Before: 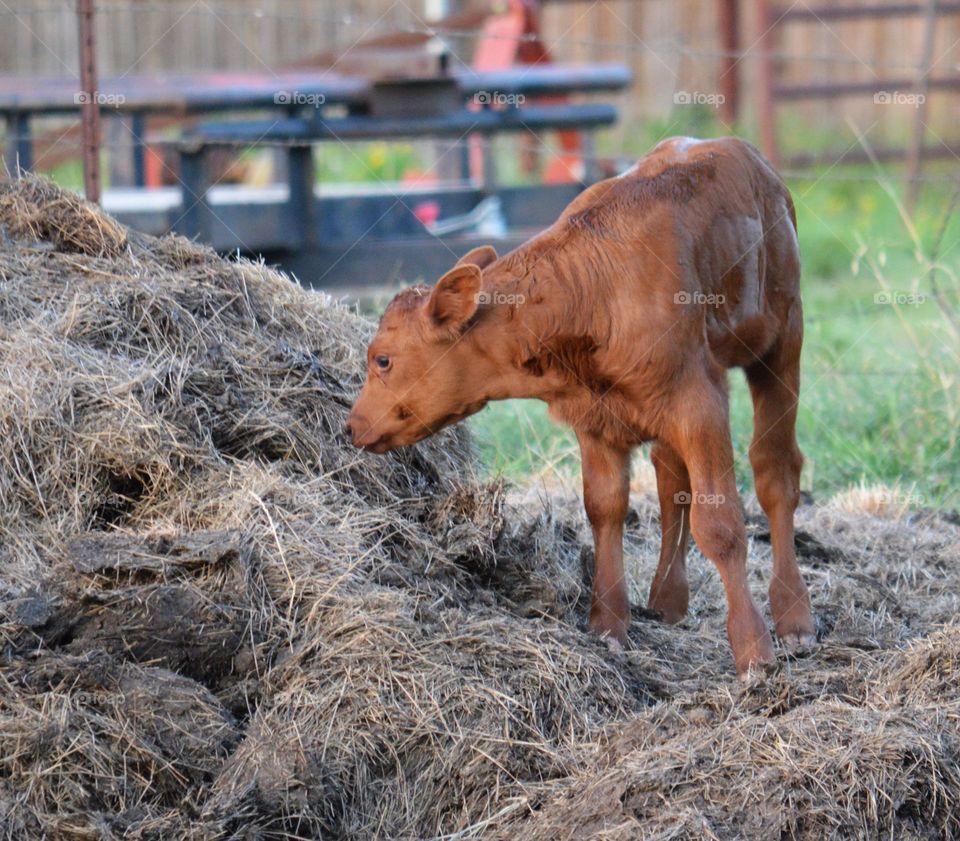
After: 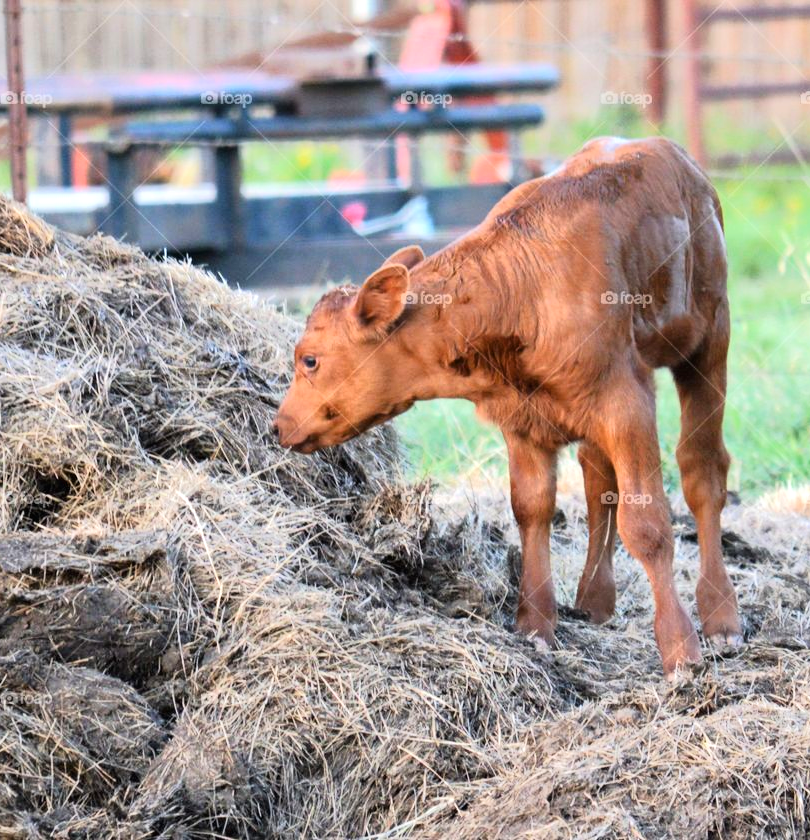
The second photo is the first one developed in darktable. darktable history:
tone curve: curves: ch0 [(0, 0.006) (0.037, 0.022) (0.123, 0.105) (0.19, 0.173) (0.277, 0.279) (0.474, 0.517) (0.597, 0.662) (0.687, 0.774) (0.855, 0.891) (1, 0.982)]; ch1 [(0, 0) (0.243, 0.245) (0.422, 0.415) (0.493, 0.498) (0.508, 0.503) (0.531, 0.55) (0.551, 0.582) (0.626, 0.672) (0.694, 0.732) (1, 1)]; ch2 [(0, 0) (0.249, 0.216) (0.356, 0.329) (0.424, 0.442) (0.476, 0.477) (0.498, 0.503) (0.517, 0.524) (0.532, 0.547) (0.562, 0.592) (0.614, 0.657) (0.706, 0.748) (0.808, 0.809) (0.991, 0.968)], color space Lab, linked channels, preserve colors none
color balance rgb: global offset › luminance -0.467%, perceptual saturation grading › global saturation 0.296%, global vibrance -1.14%, saturation formula JzAzBz (2021)
exposure: black level correction -0.002, exposure 0.53 EV, compensate highlight preservation false
crop: left 7.666%, right 7.862%
